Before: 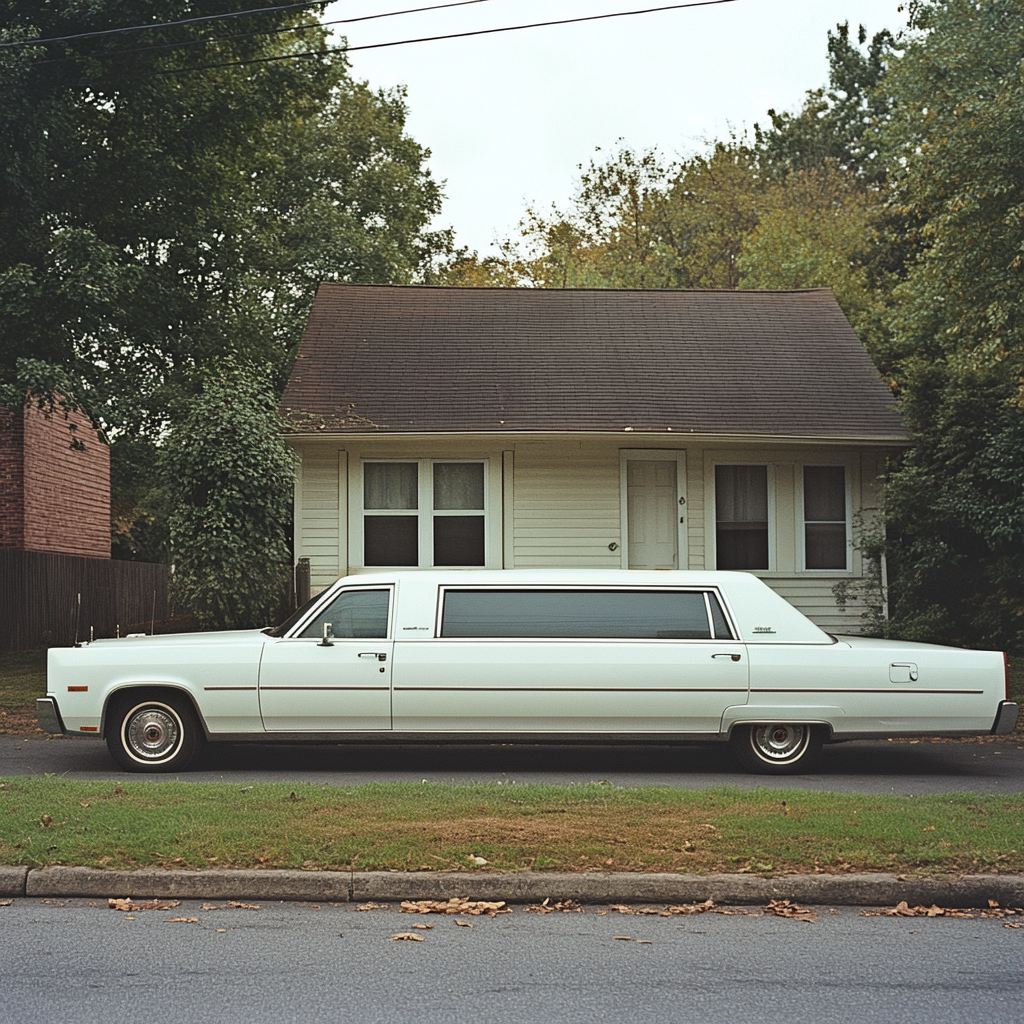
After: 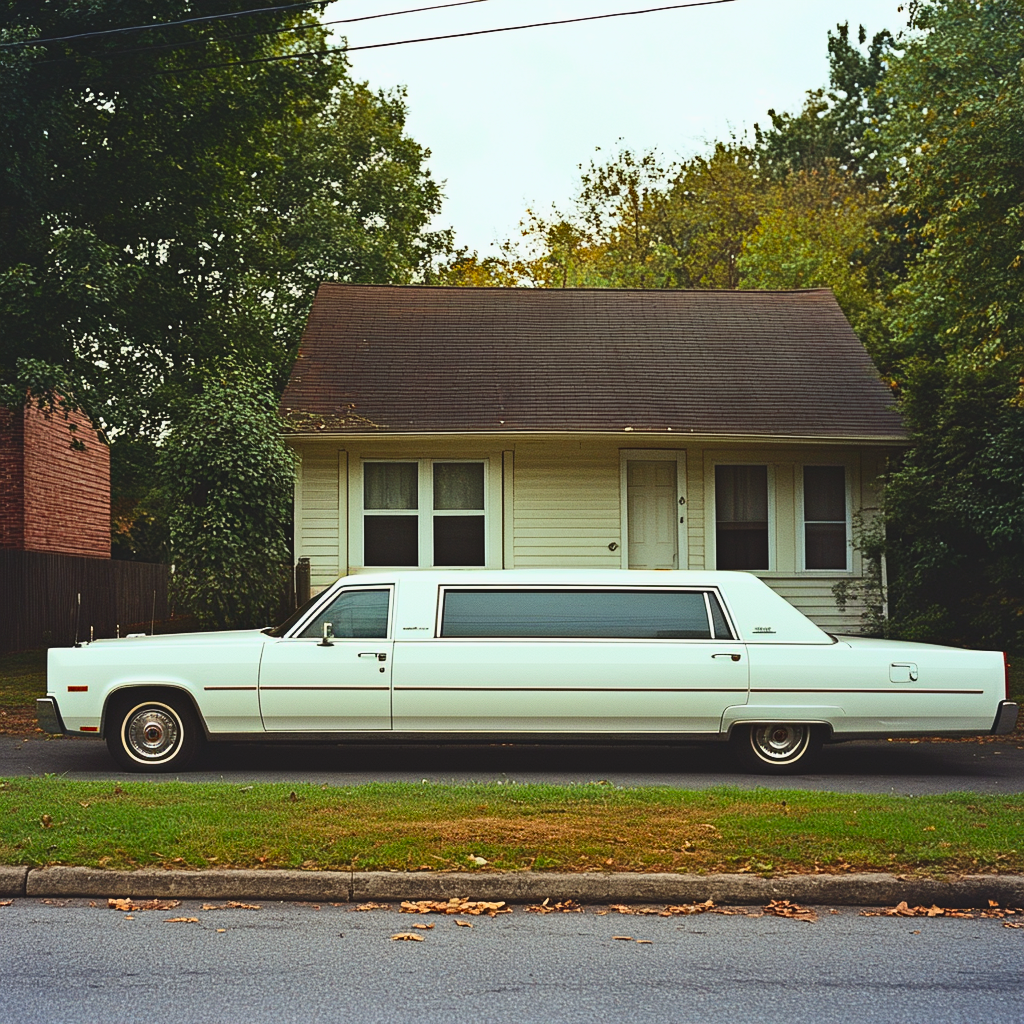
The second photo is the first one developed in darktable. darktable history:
contrast brightness saturation: contrast 0.269, brightness 0.023, saturation 0.871
exposure: black level correction -0.013, exposure -0.195 EV, compensate highlight preservation false
